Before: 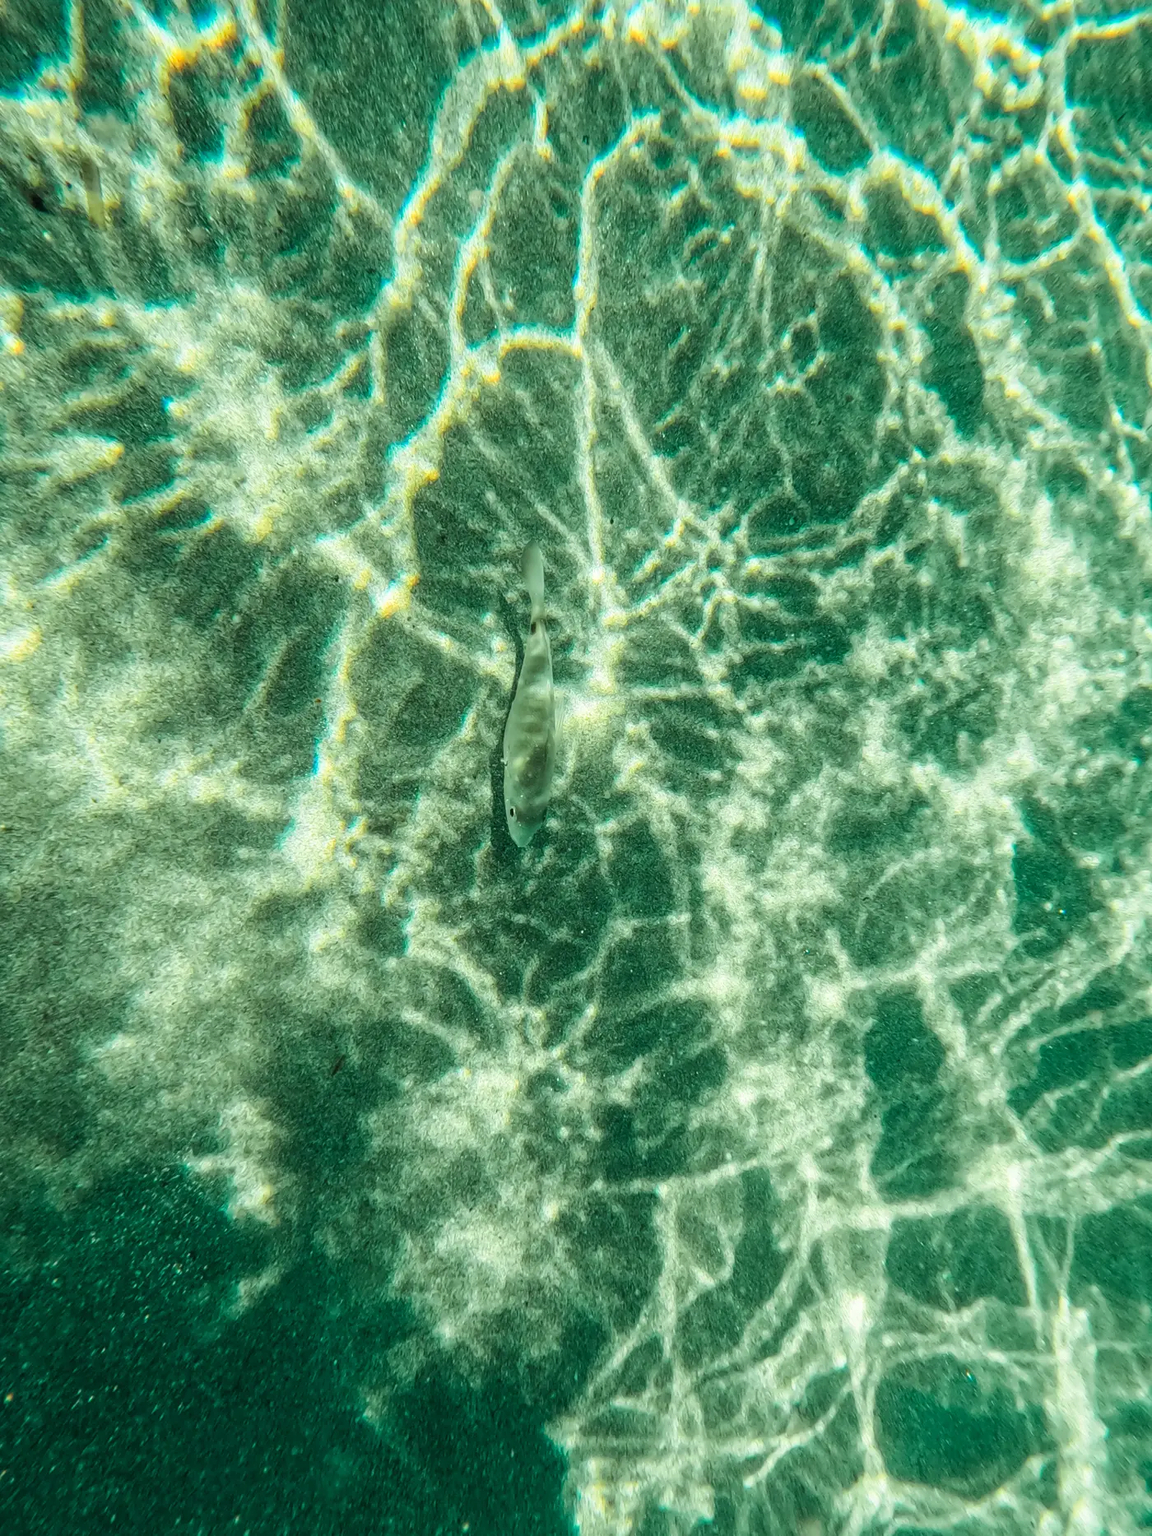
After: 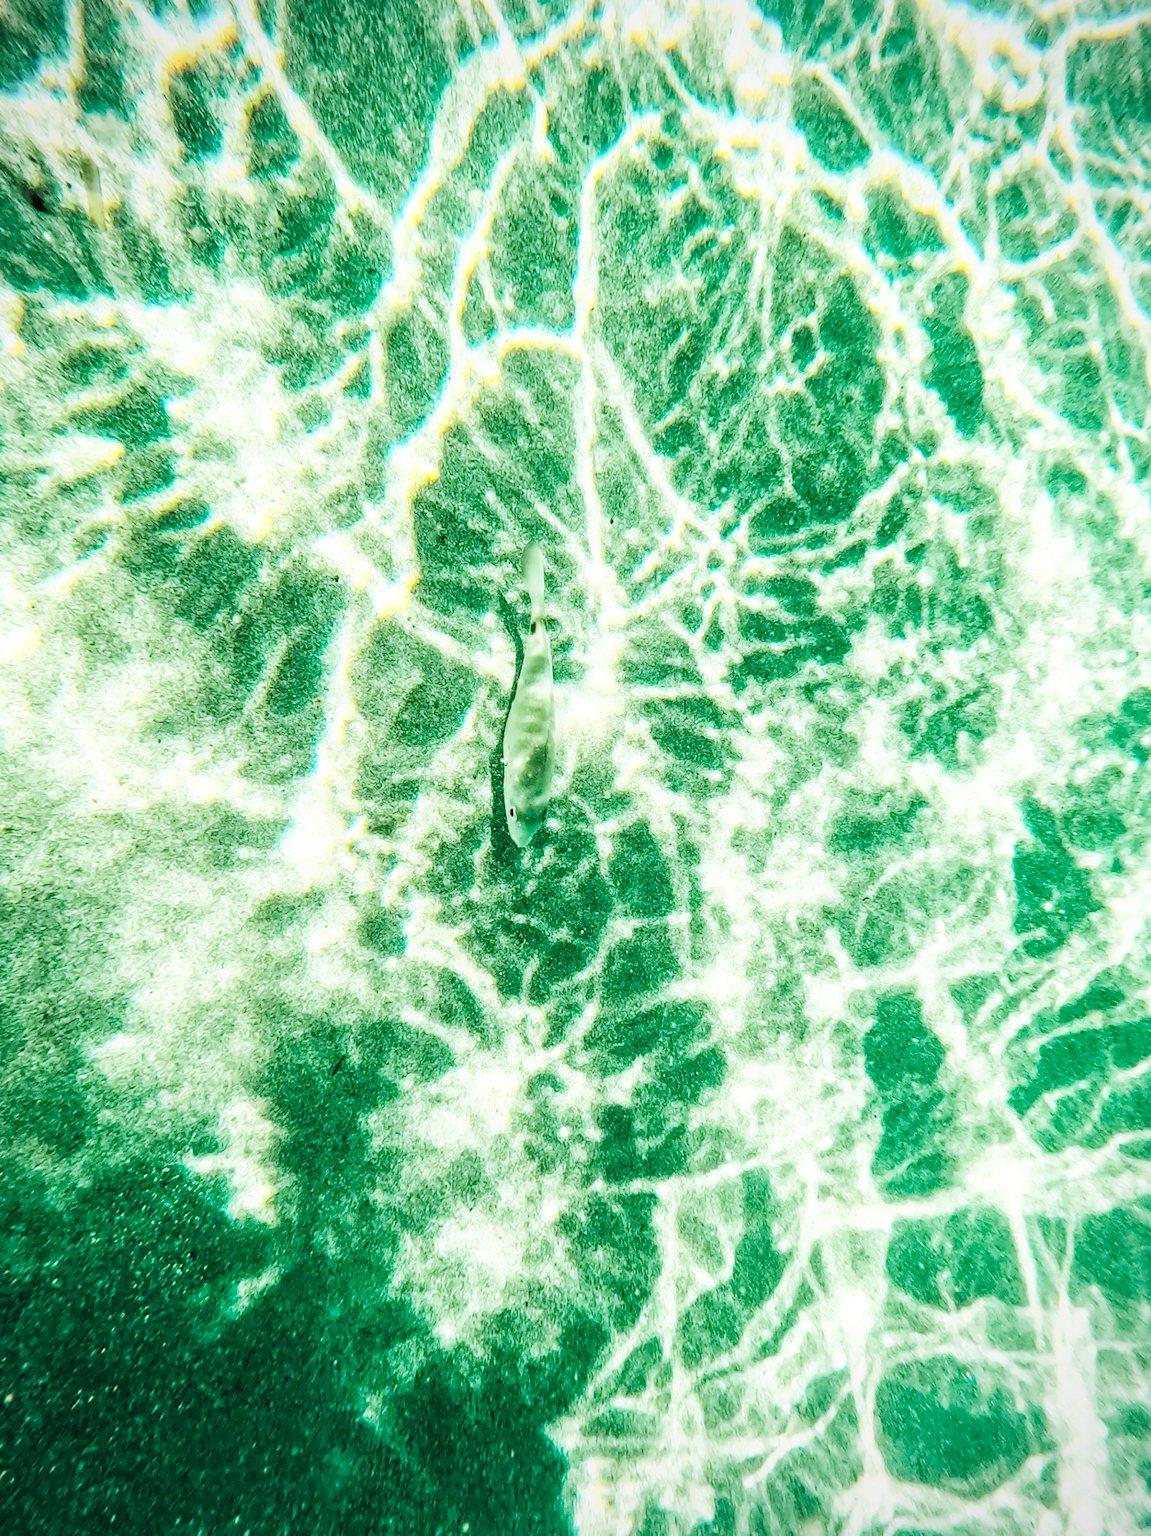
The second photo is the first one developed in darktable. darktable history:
base curve: curves: ch0 [(0, 0.003) (0.001, 0.002) (0.006, 0.004) (0.02, 0.022) (0.048, 0.086) (0.094, 0.234) (0.162, 0.431) (0.258, 0.629) (0.385, 0.8) (0.548, 0.918) (0.751, 0.988) (1, 1)], preserve colors none
vignetting: fall-off radius 81.94%
